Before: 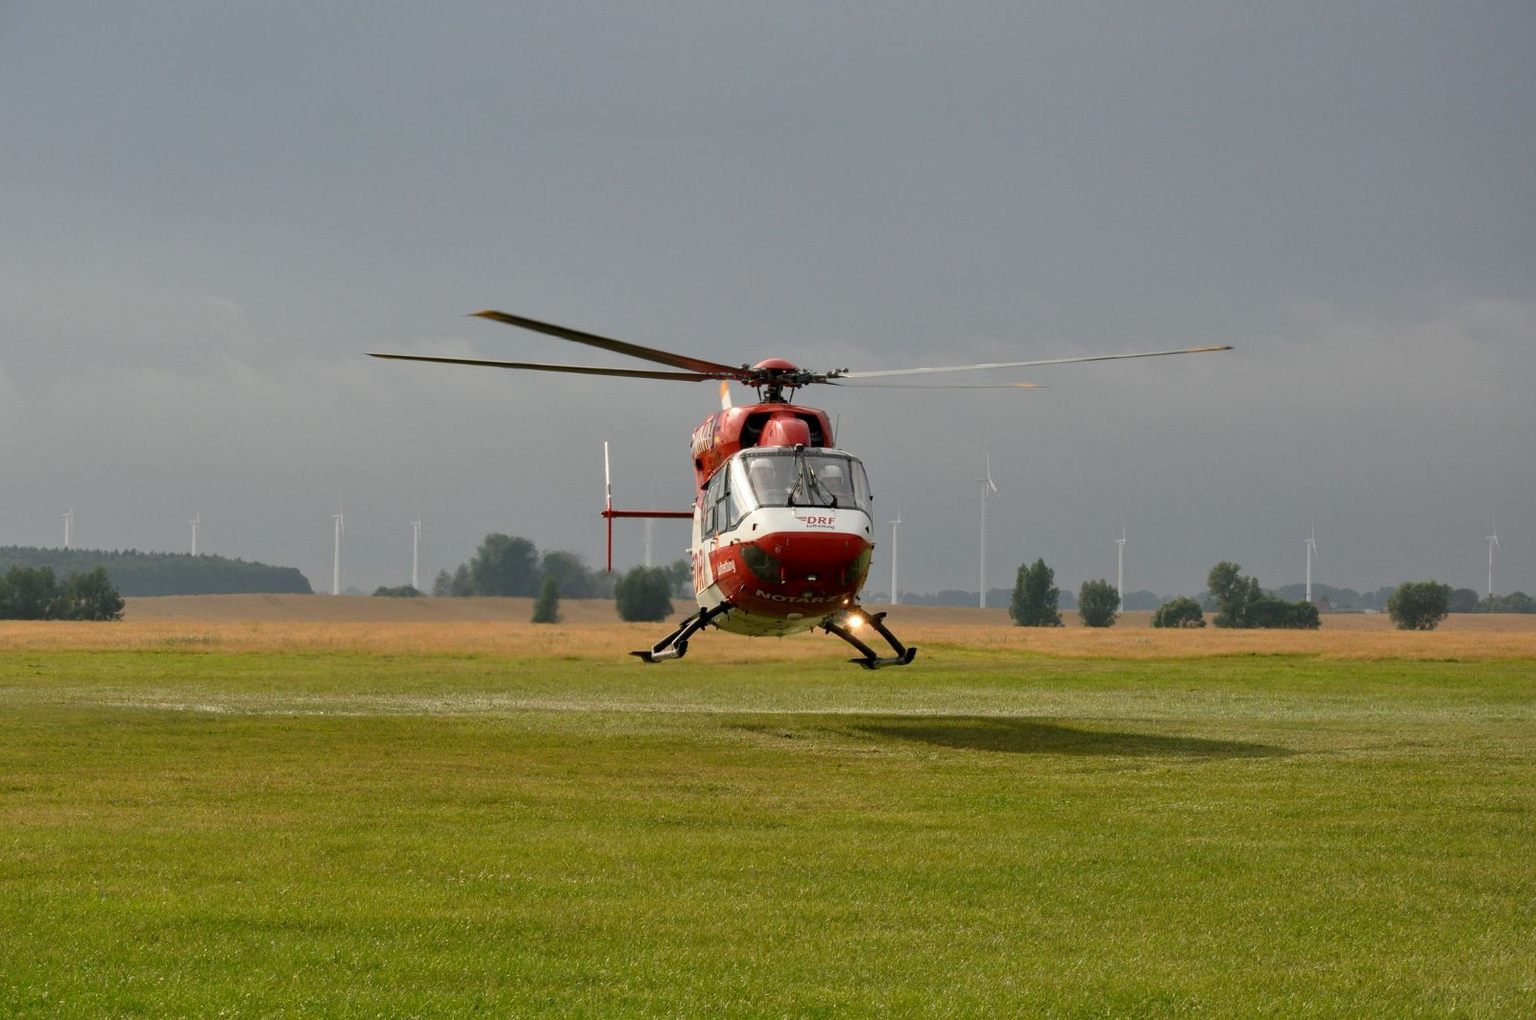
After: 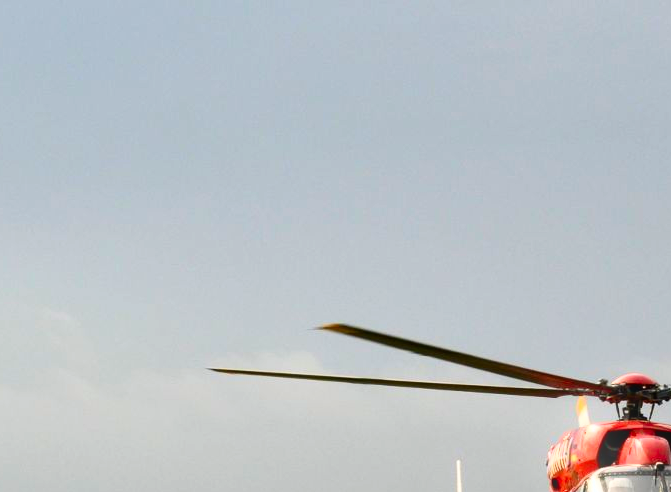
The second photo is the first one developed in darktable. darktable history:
crop and rotate: left 10.817%, top 0.062%, right 47.194%, bottom 53.626%
bloom: size 5%, threshold 95%, strength 15%
contrast brightness saturation: contrast 0.16, saturation 0.32
base curve: curves: ch0 [(0, 0) (0.557, 0.834) (1, 1)]
